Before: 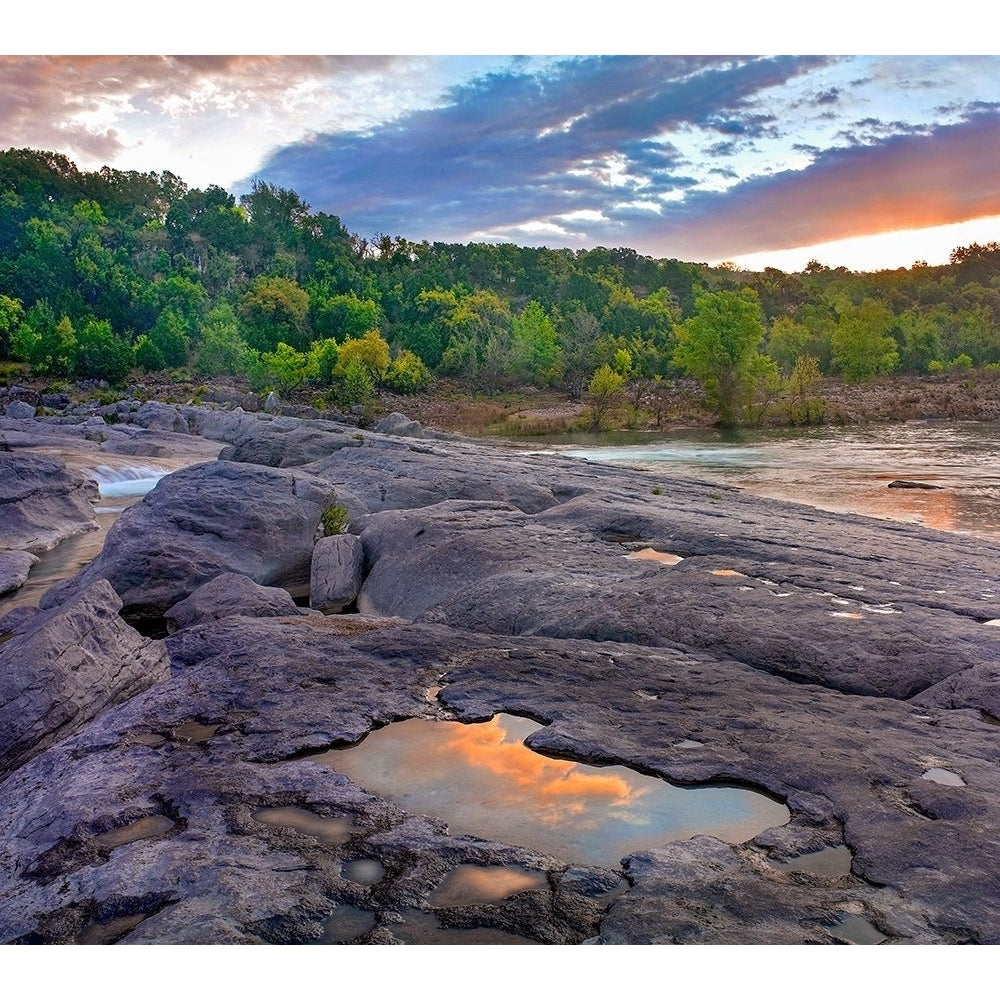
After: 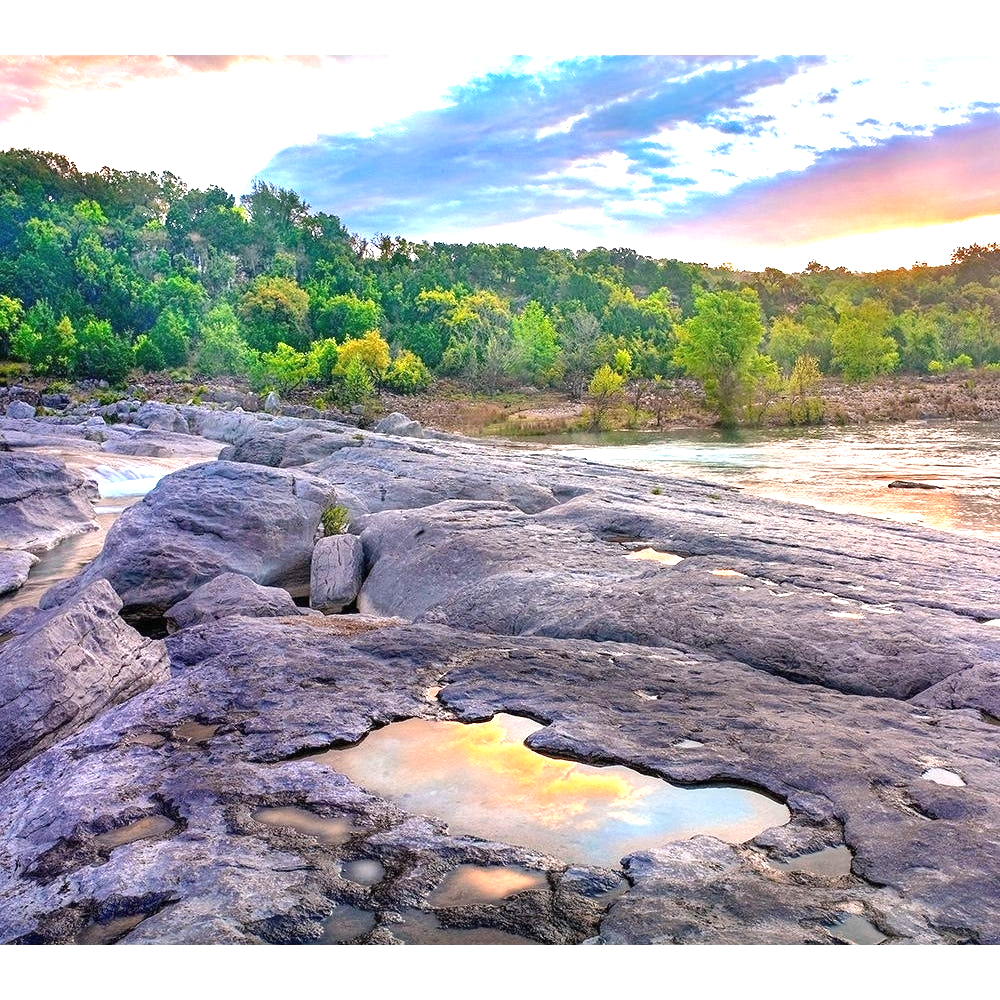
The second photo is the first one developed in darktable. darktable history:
exposure: black level correction 0, exposure 1.382 EV, compensate highlight preservation false
